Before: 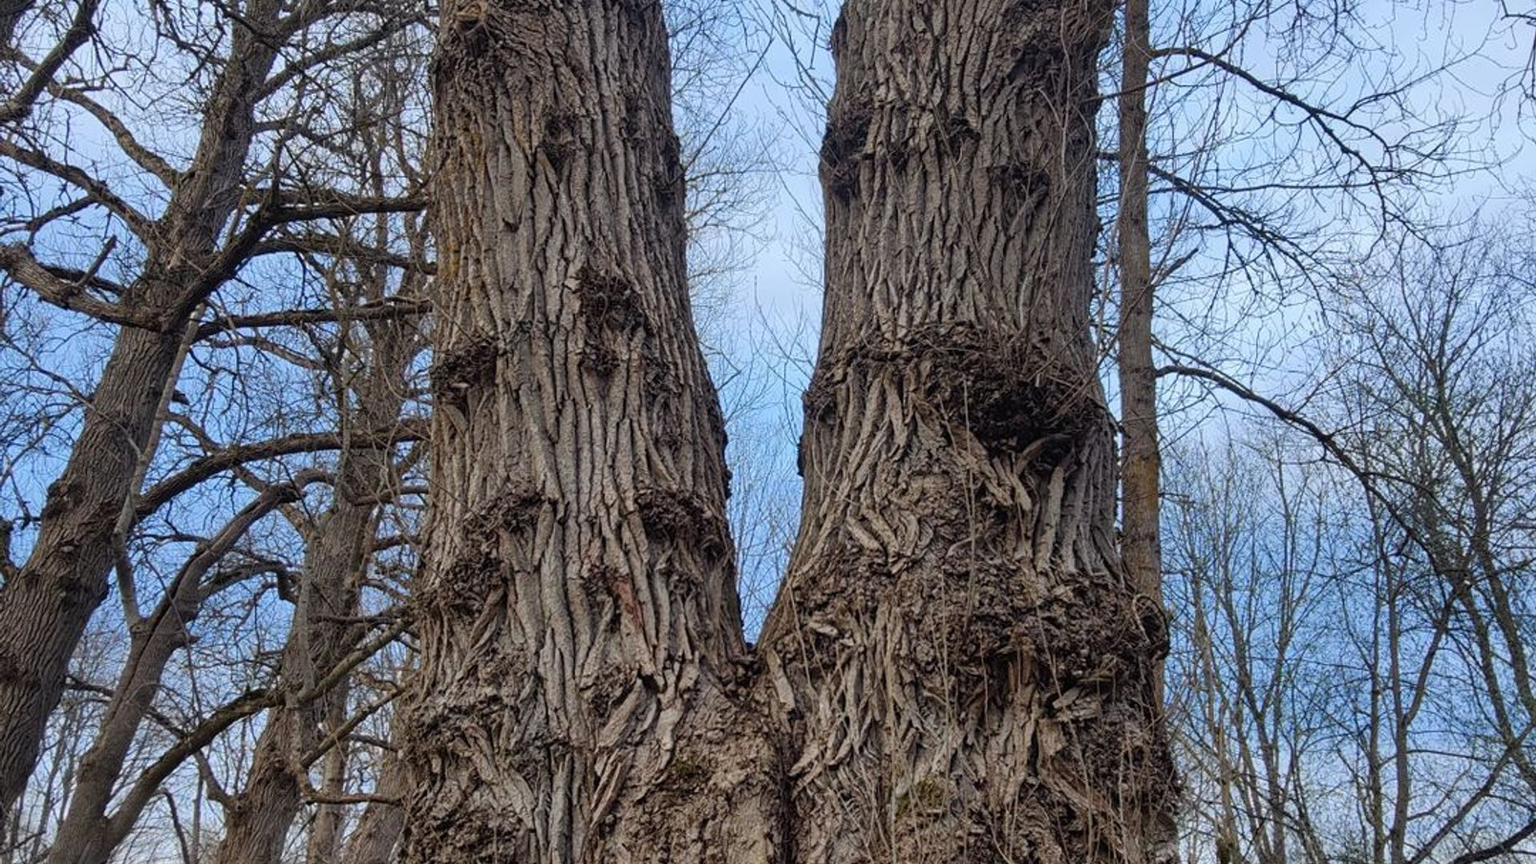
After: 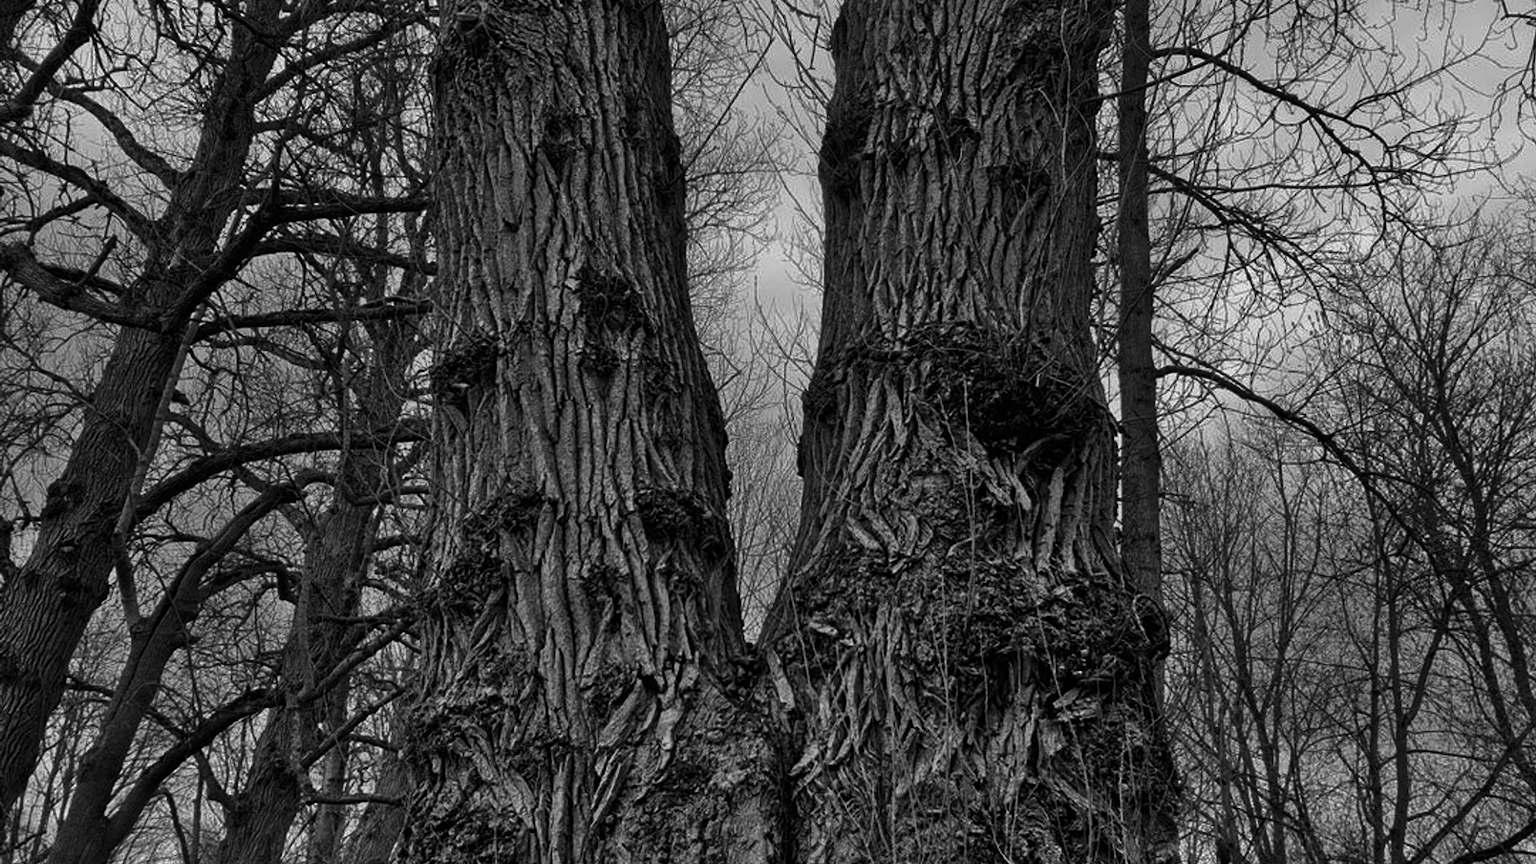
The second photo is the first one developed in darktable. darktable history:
base curve: curves: ch0 [(0, 0) (0.595, 0.418) (1, 1)], preserve colors none
contrast brightness saturation: contrast 0.13, brightness -0.24, saturation 0.14
shadows and highlights: radius 44.78, white point adjustment 6.64, compress 79.65%, highlights color adjustment 78.42%, soften with gaussian
monochrome: a -6.99, b 35.61, size 1.4
